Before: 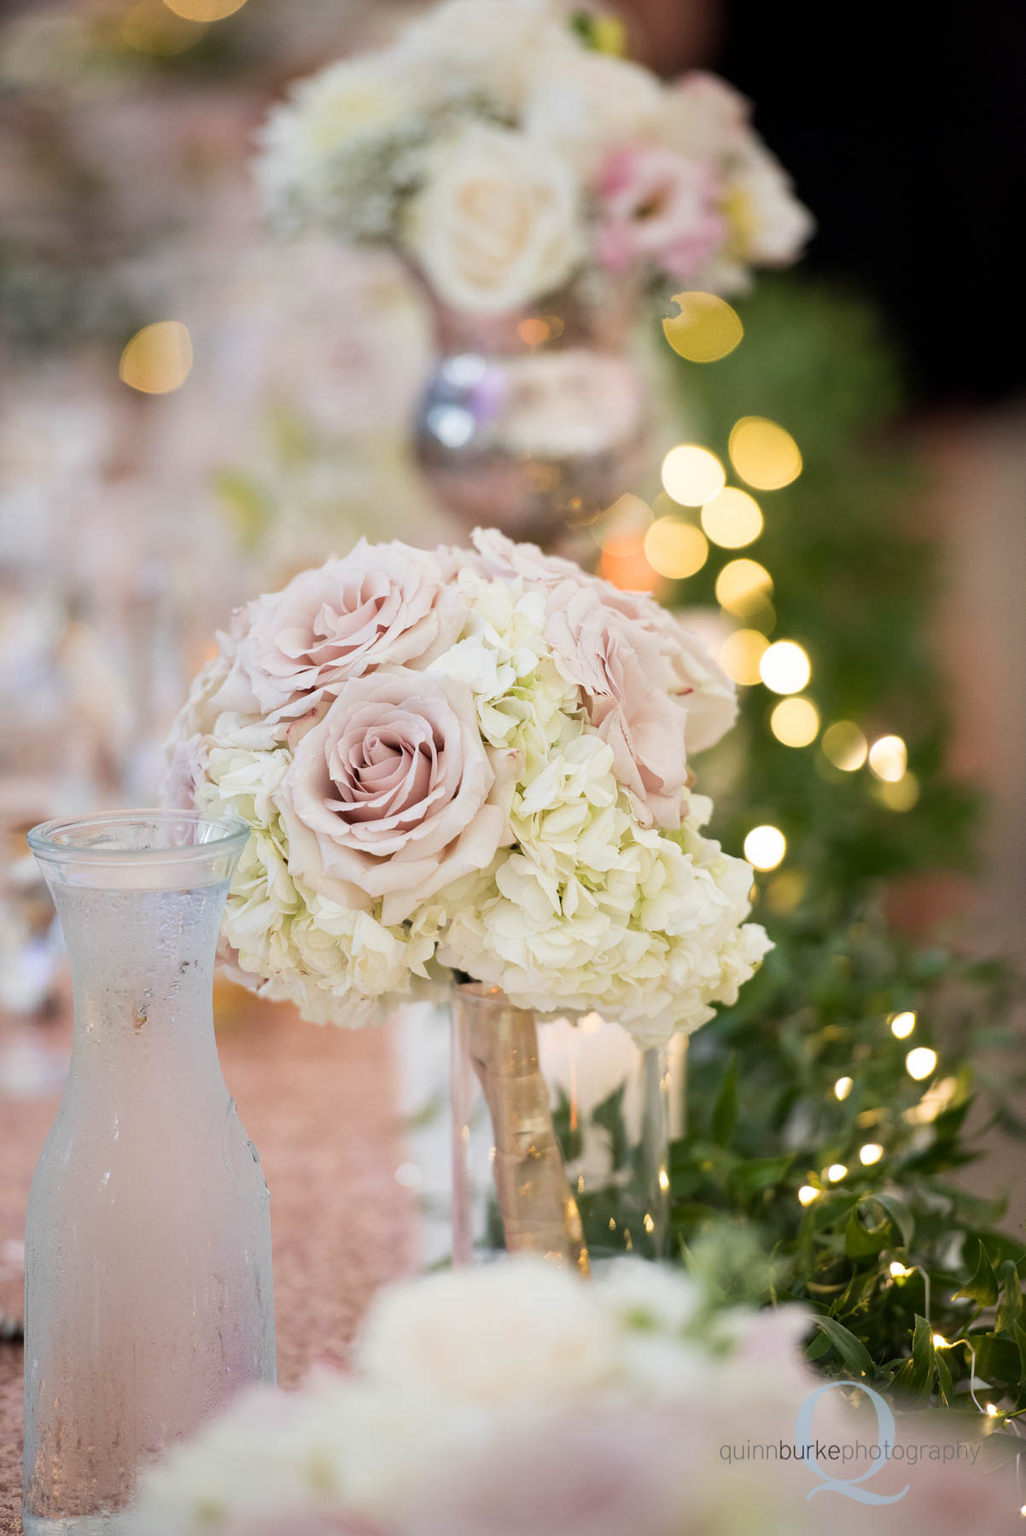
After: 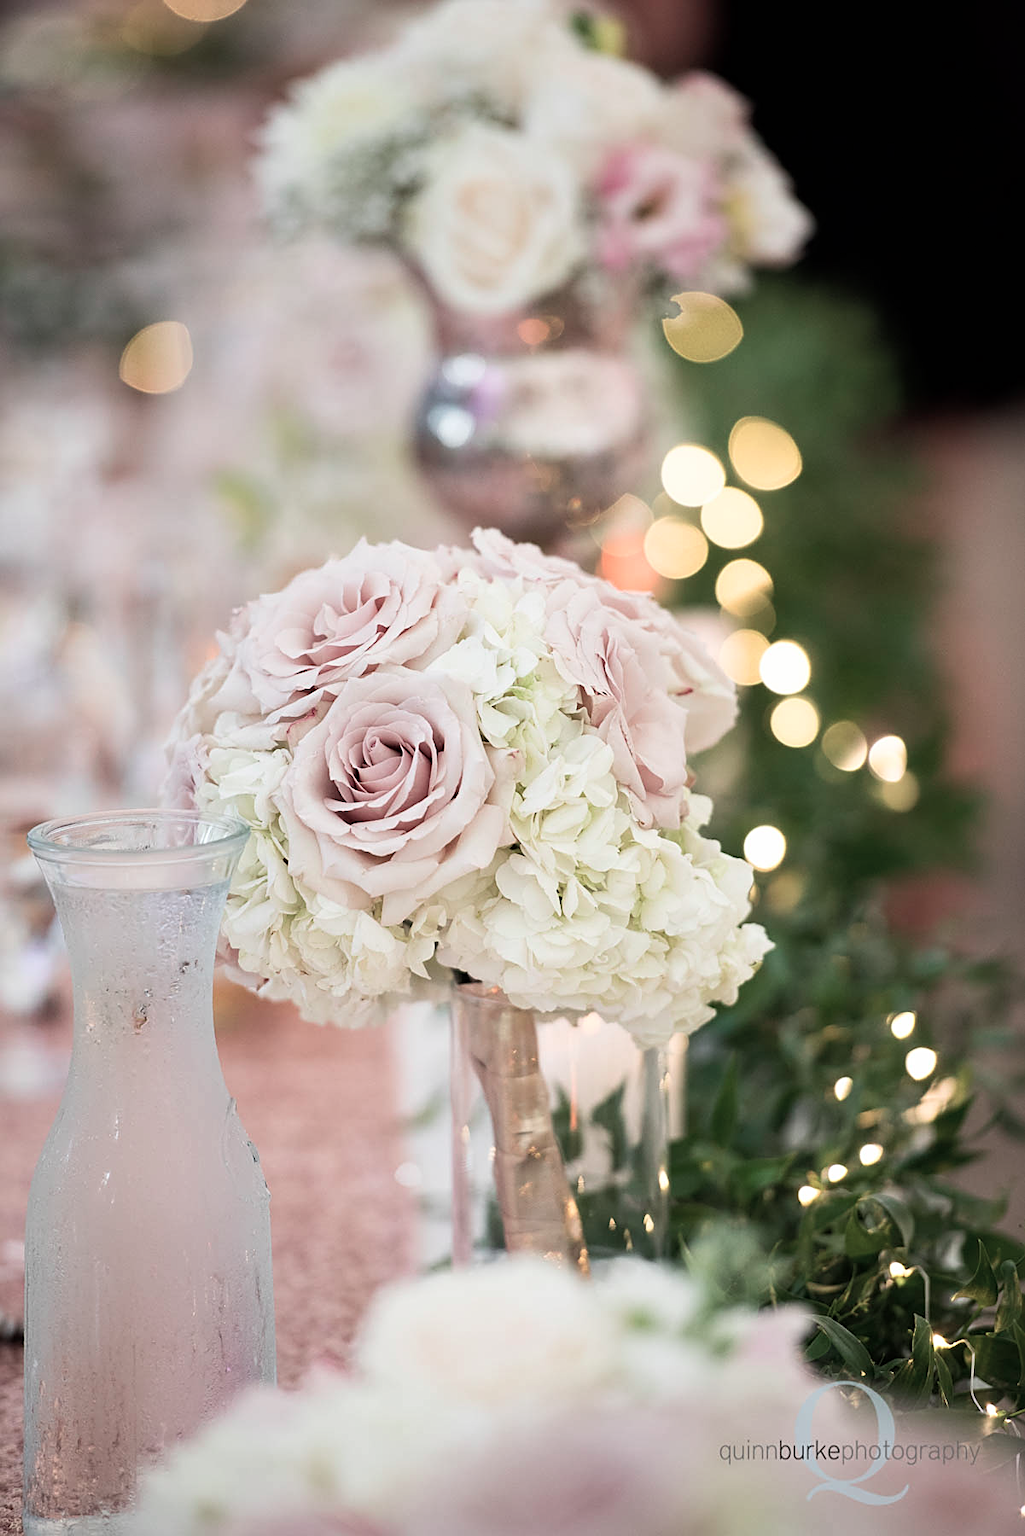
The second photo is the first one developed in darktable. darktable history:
sharpen: on, module defaults
rgb curve: curves: ch0 [(0, 0) (0.078, 0.051) (0.929, 0.956) (1, 1)], compensate middle gray true
color contrast: blue-yellow contrast 0.62
